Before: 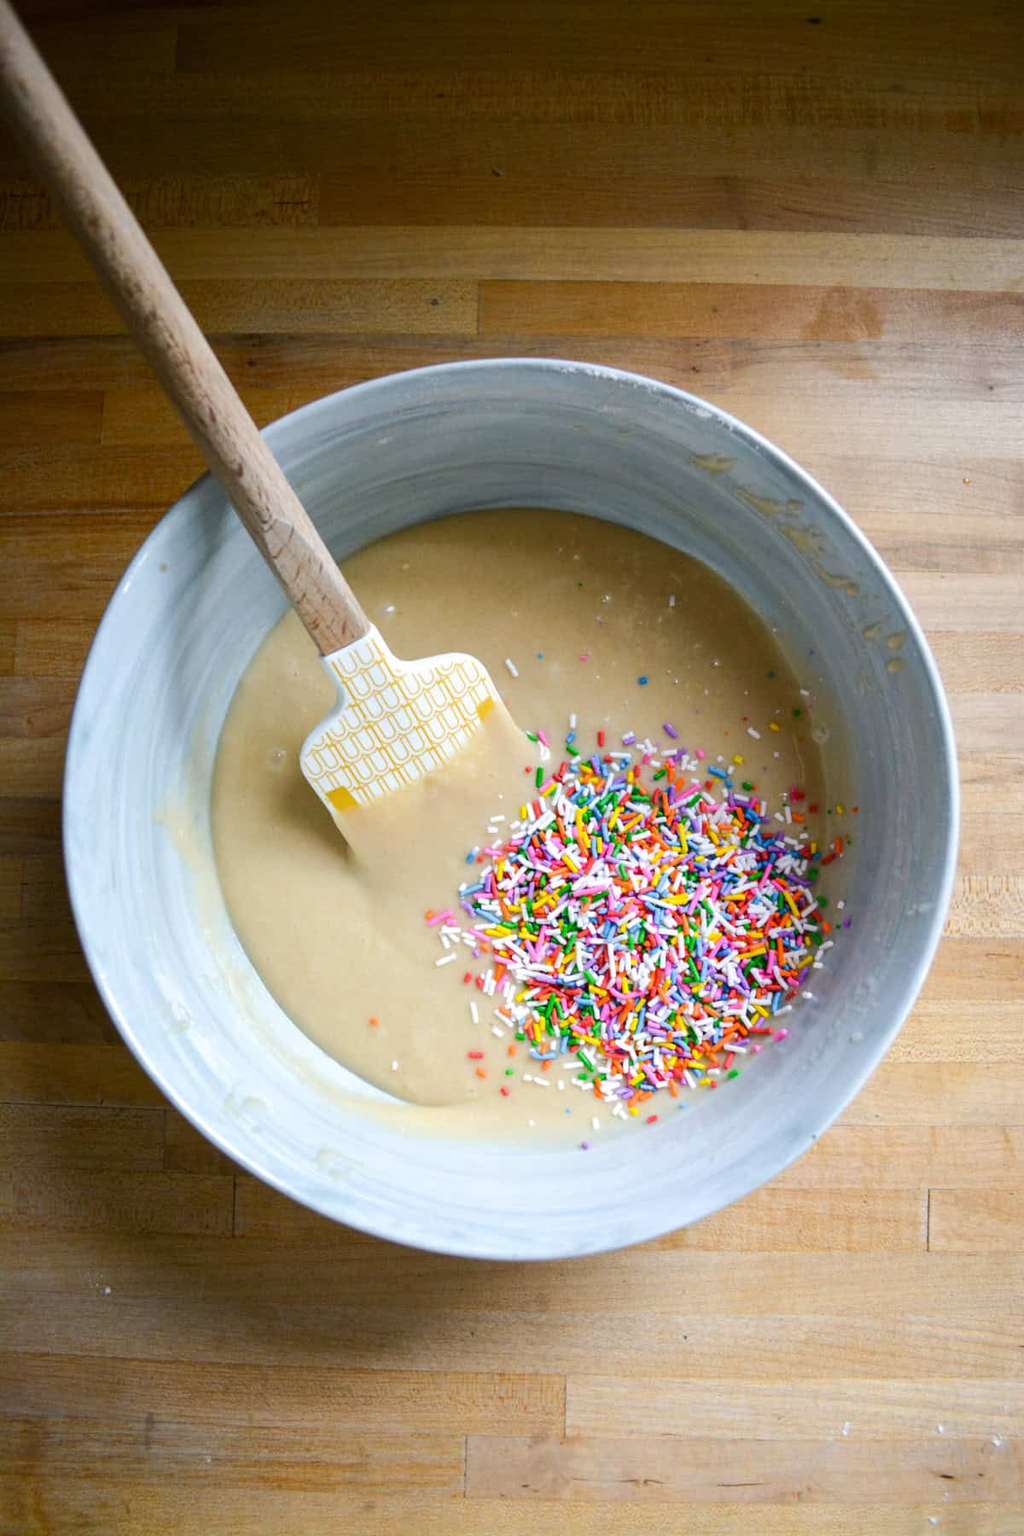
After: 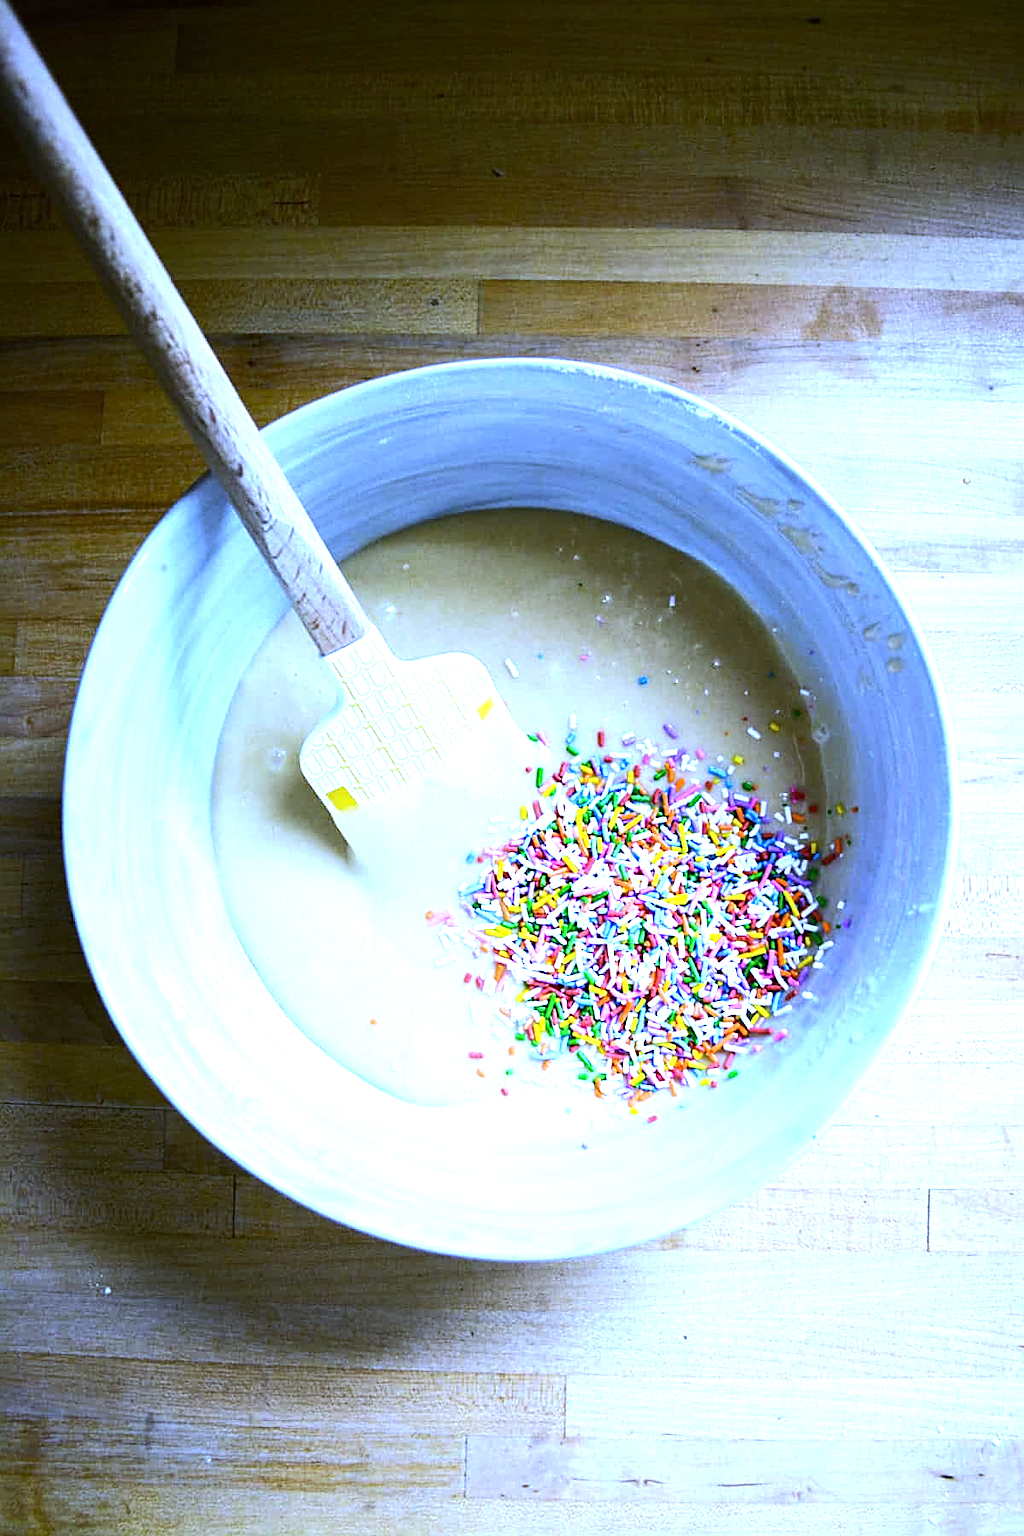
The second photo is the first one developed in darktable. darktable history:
sharpen: on, module defaults
tone equalizer: -8 EV -0.75 EV, -7 EV -0.7 EV, -6 EV -0.6 EV, -5 EV -0.4 EV, -3 EV 0.4 EV, -2 EV 0.6 EV, -1 EV 0.7 EV, +0 EV 0.75 EV, edges refinement/feathering 500, mask exposure compensation -1.57 EV, preserve details no
white balance: red 0.766, blue 1.537
exposure: black level correction 0.001, exposure 0.5 EV, compensate exposure bias true, compensate highlight preservation false
